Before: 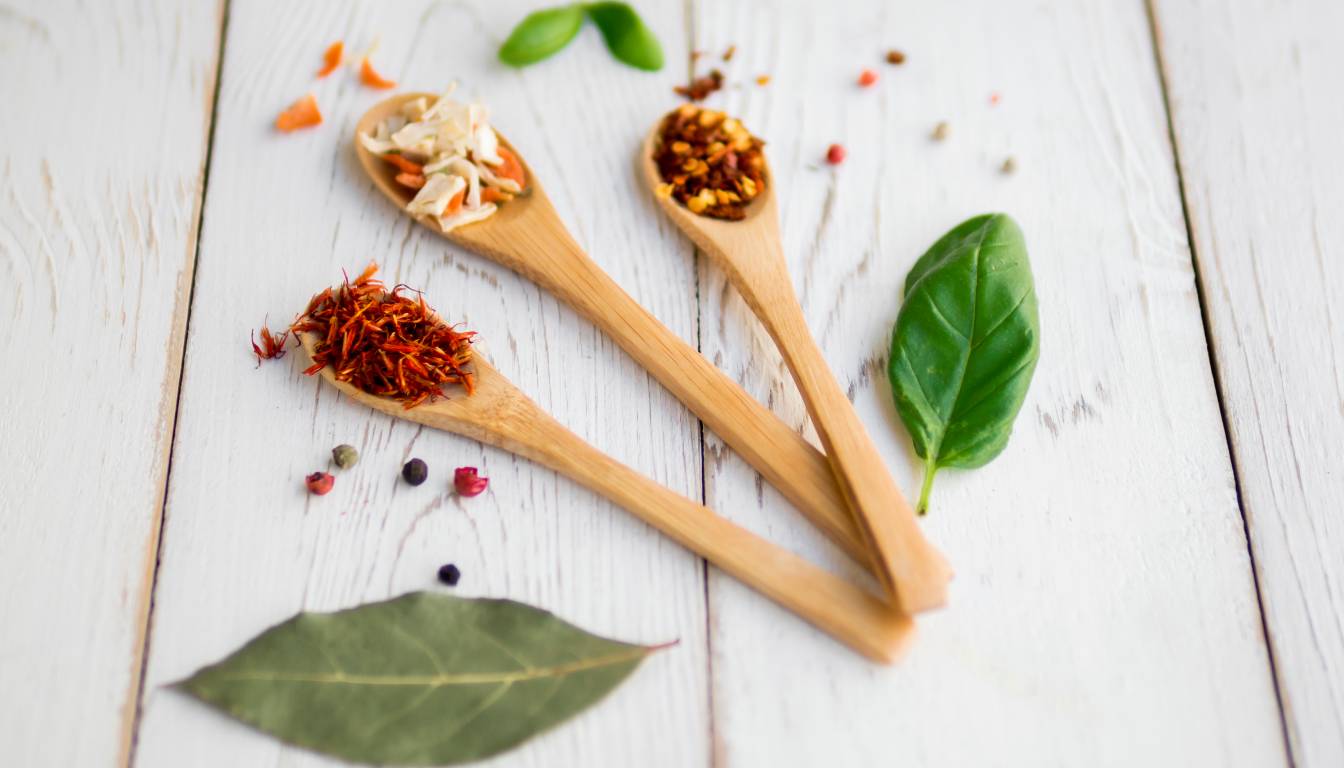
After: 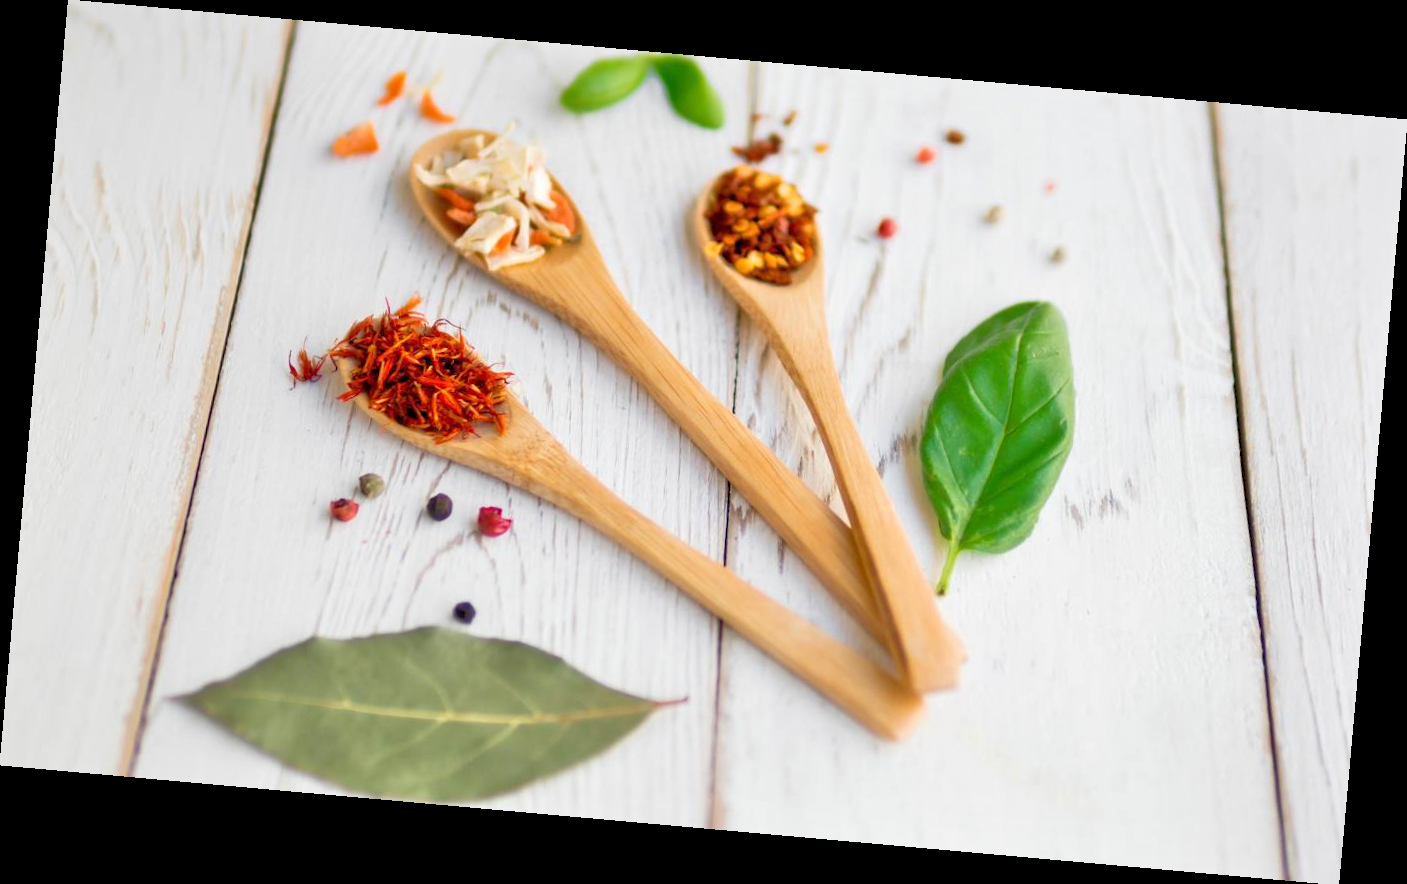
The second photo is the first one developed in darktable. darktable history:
rotate and perspective: rotation 5.12°, automatic cropping off
tone equalizer: -7 EV 0.15 EV, -6 EV 0.6 EV, -5 EV 1.15 EV, -4 EV 1.33 EV, -3 EV 1.15 EV, -2 EV 0.6 EV, -1 EV 0.15 EV, mask exposure compensation -0.5 EV
